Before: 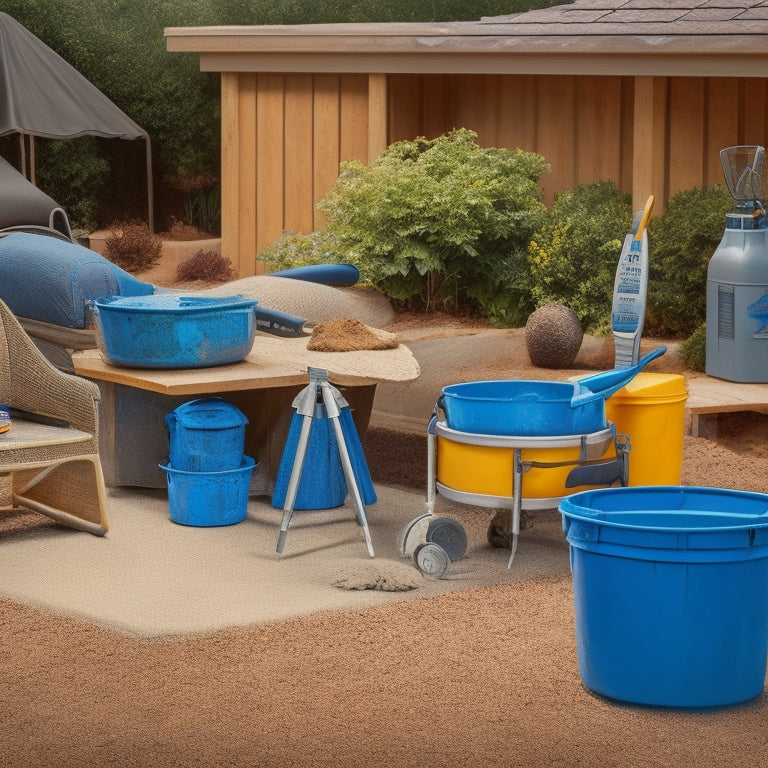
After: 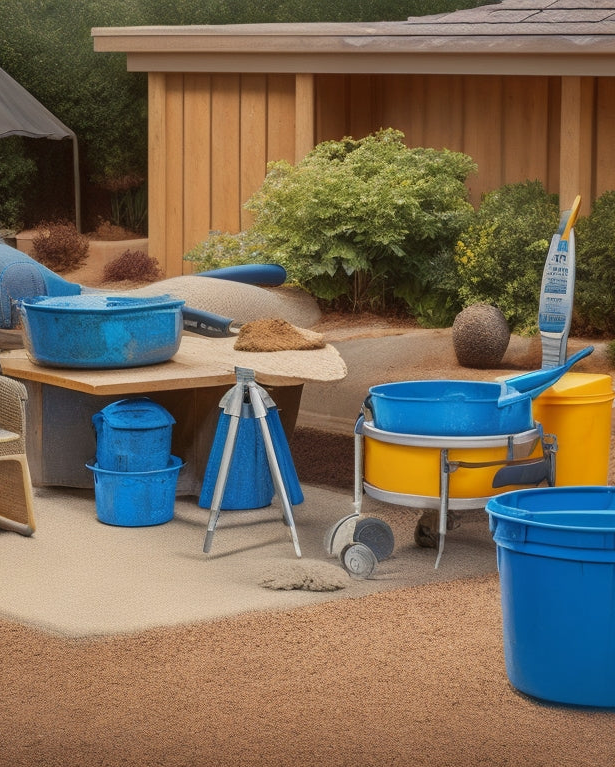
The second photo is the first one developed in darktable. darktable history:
white balance: emerald 1
crop and rotate: left 9.597%, right 10.195%
